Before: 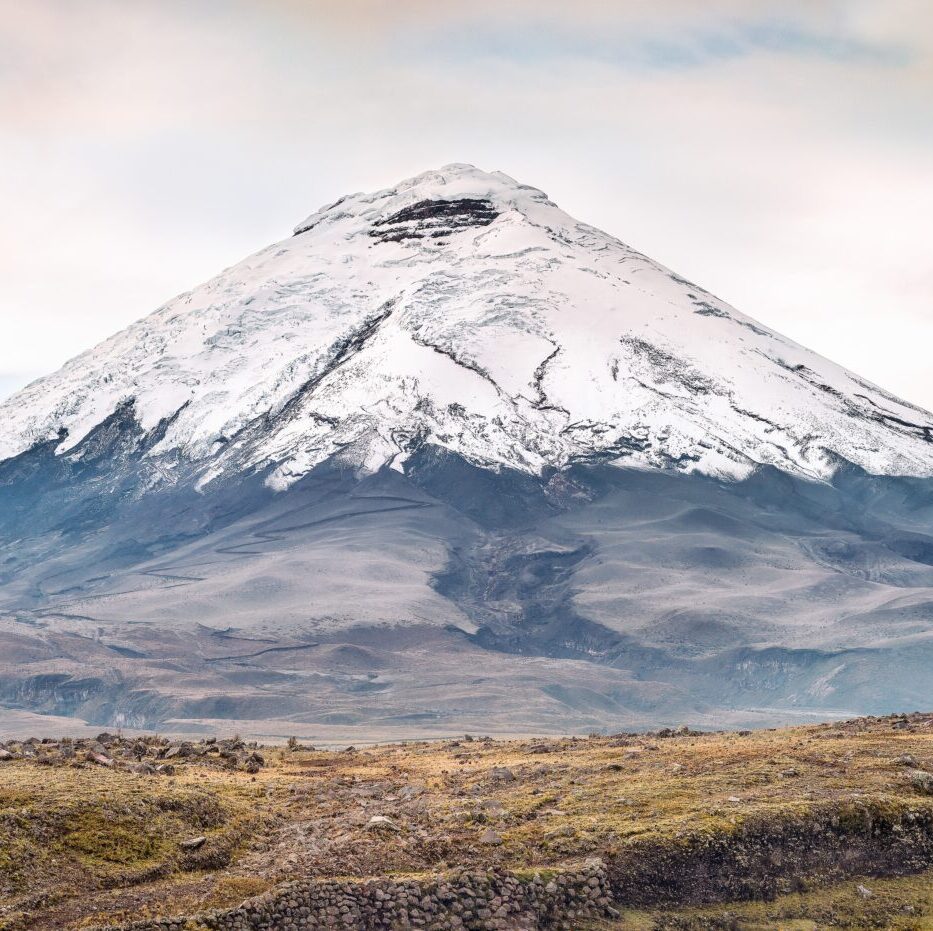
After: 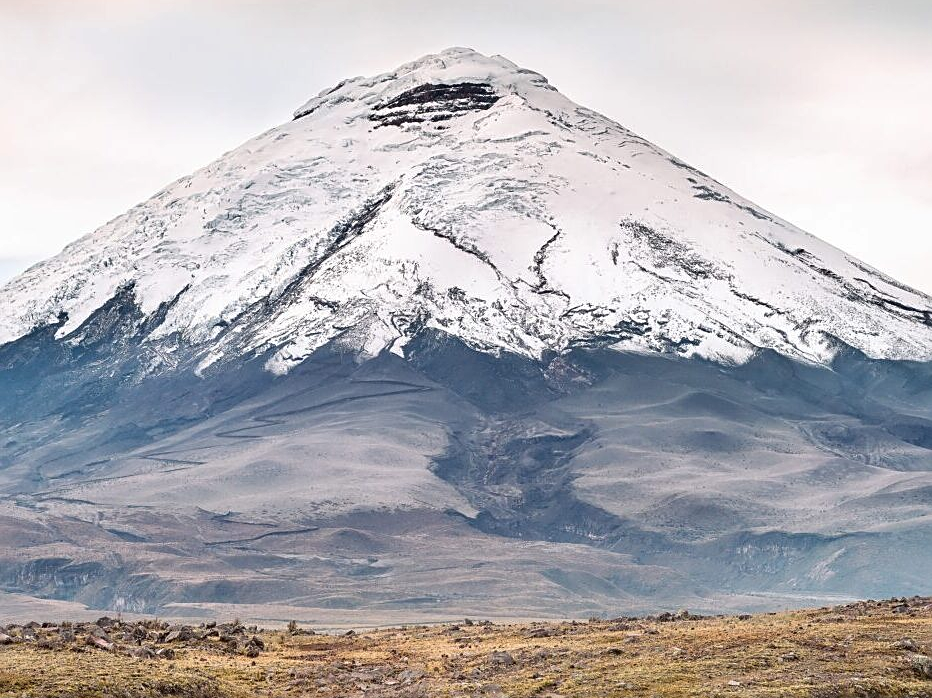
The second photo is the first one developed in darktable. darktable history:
shadows and highlights: shadows 29.61, highlights -30.47, low approximation 0.01, soften with gaussian
crop and rotate: top 12.5%, bottom 12.5%
sharpen: on, module defaults
